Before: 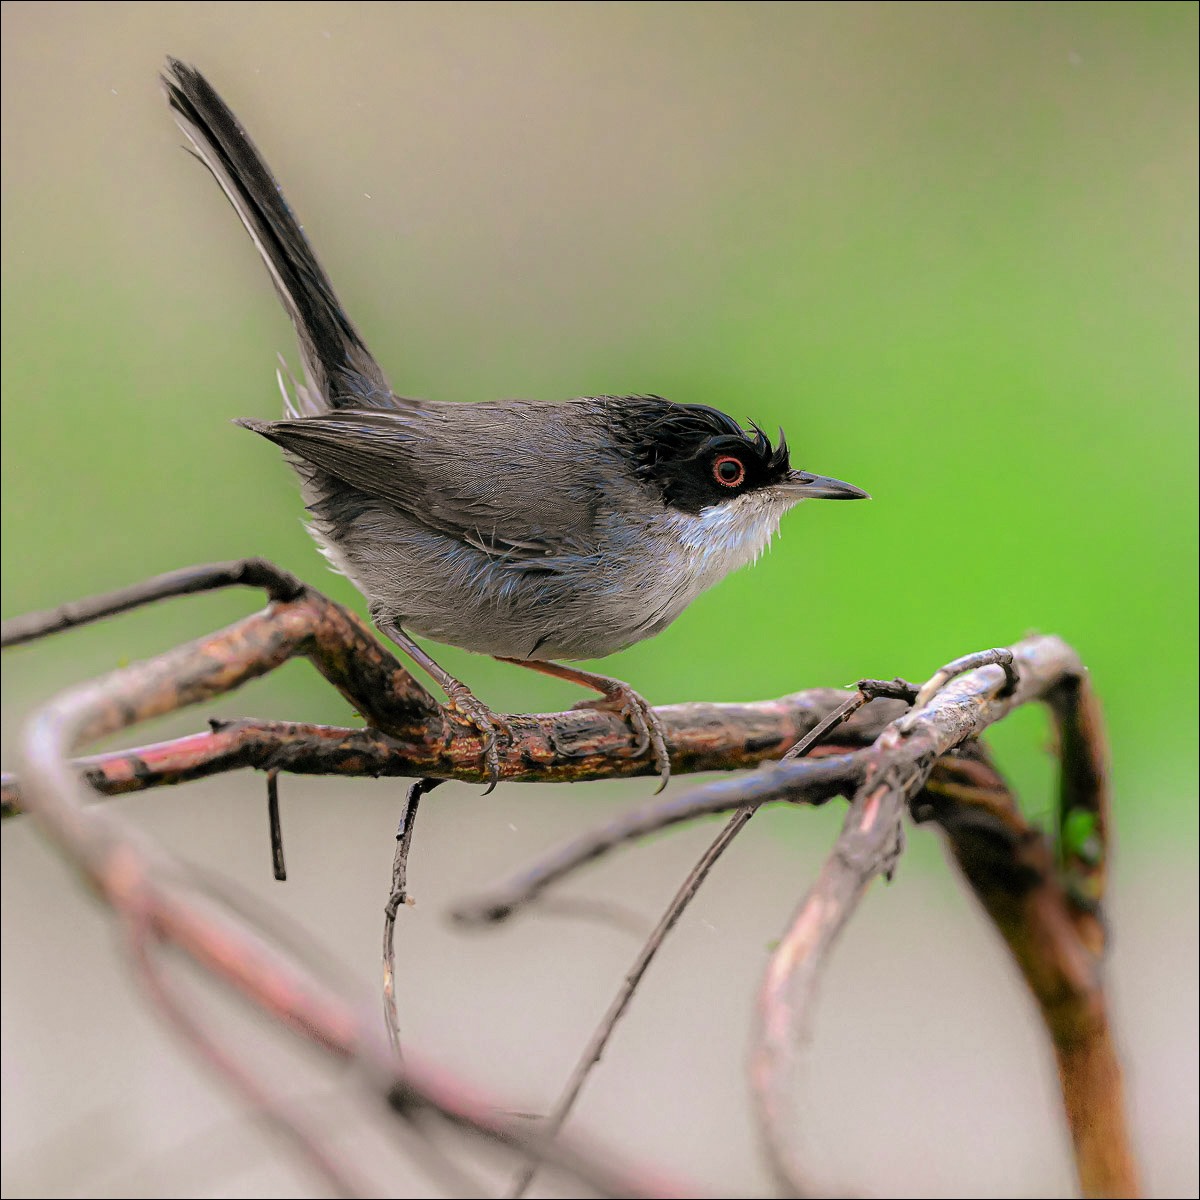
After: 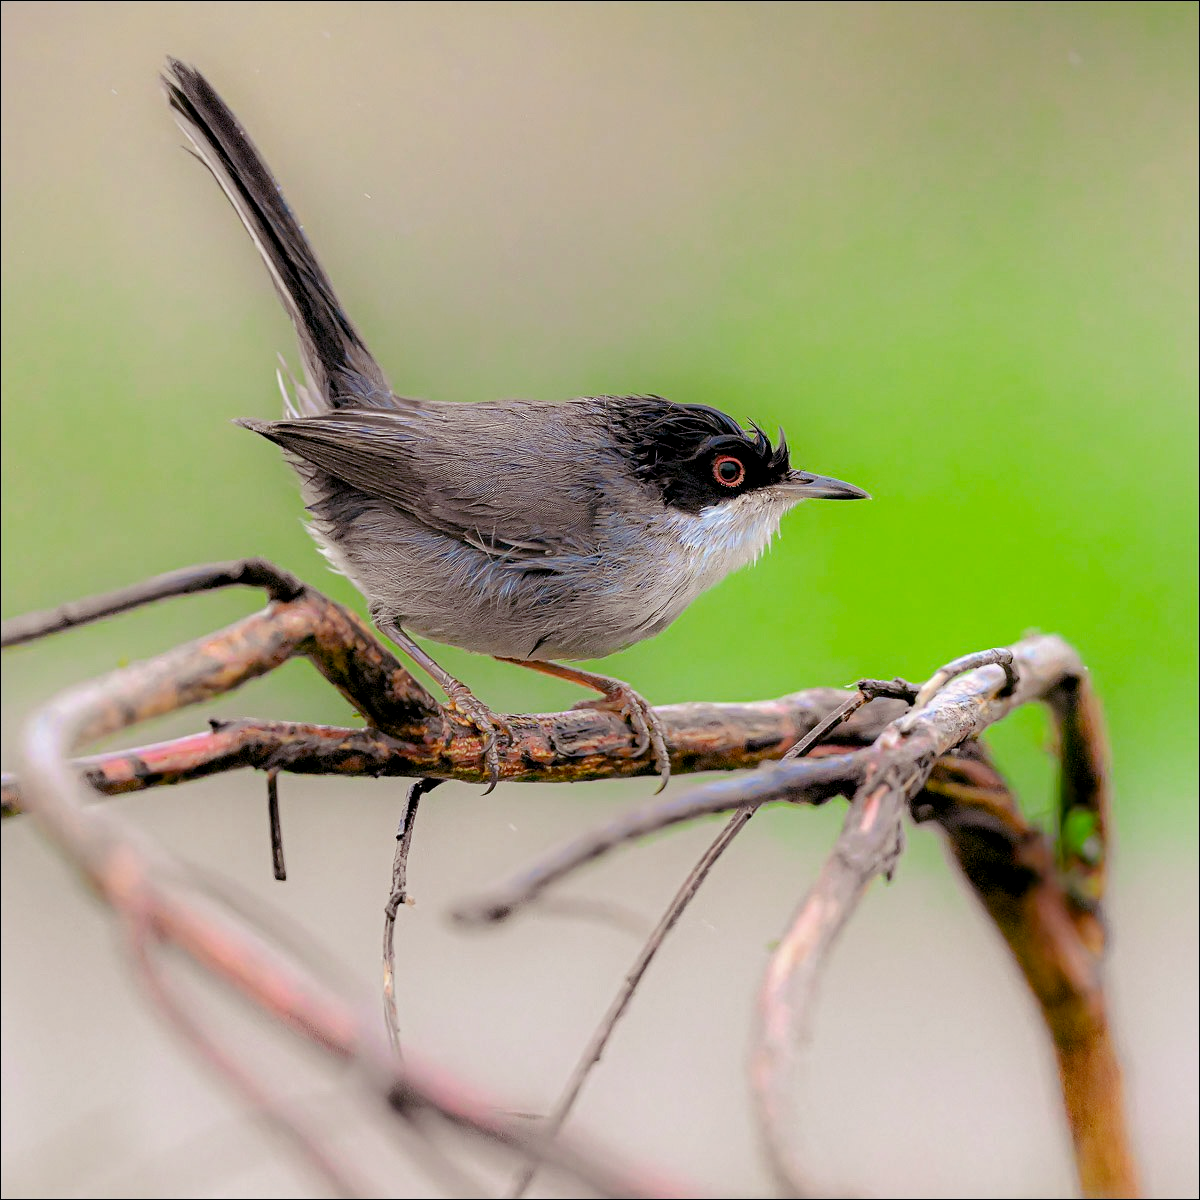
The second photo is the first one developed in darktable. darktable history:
color balance rgb: shadows lift › luminance 0.721%, shadows lift › chroma 6.811%, shadows lift › hue 298.96°, global offset › luminance -0.466%, perceptual saturation grading › global saturation 30.241%, global vibrance -23.786%
